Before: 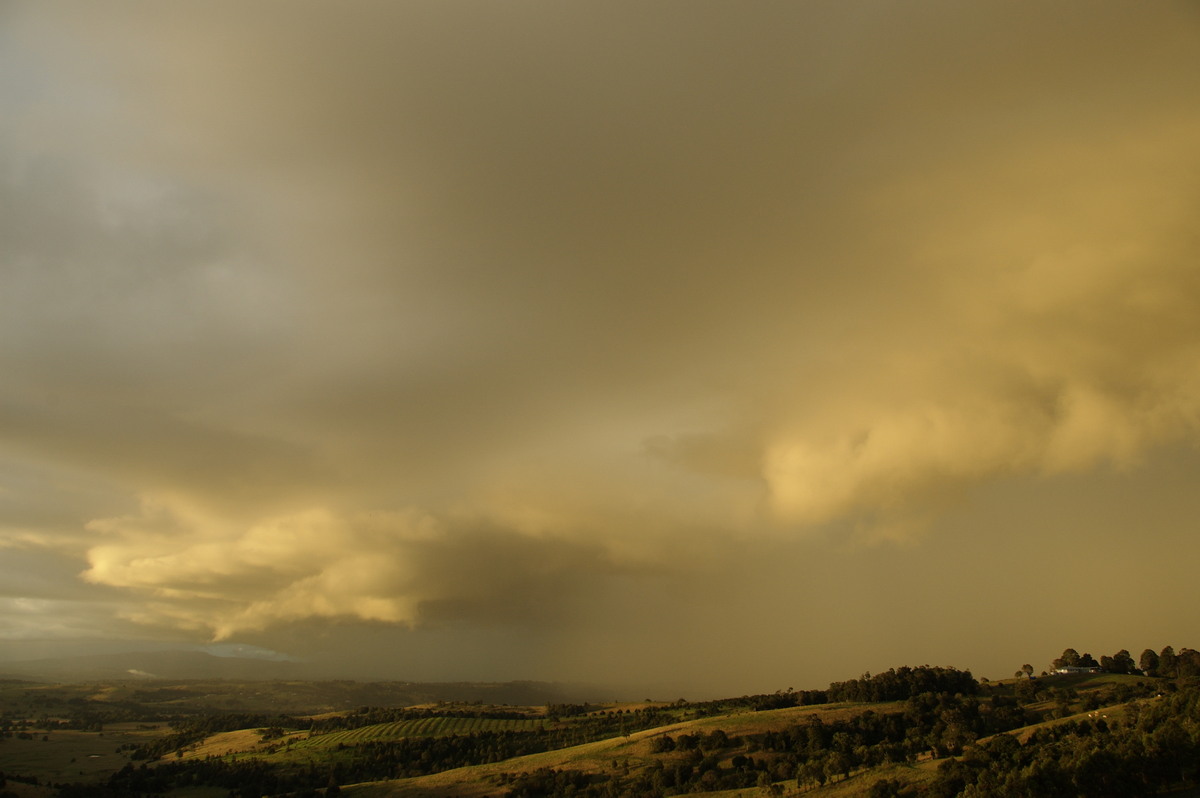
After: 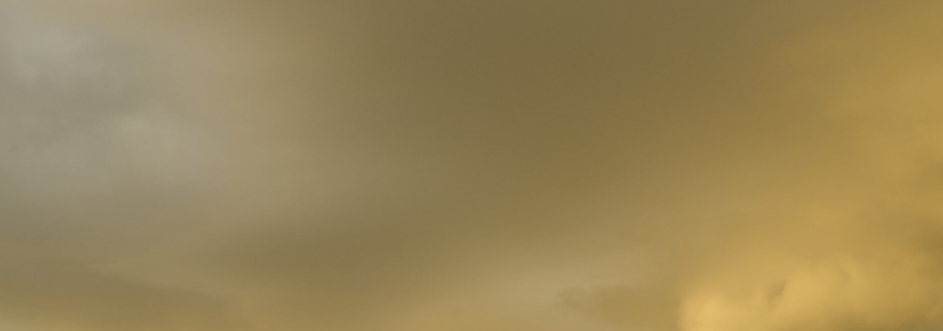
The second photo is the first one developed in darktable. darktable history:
crop: left 7.024%, top 18.651%, right 14.317%, bottom 39.836%
